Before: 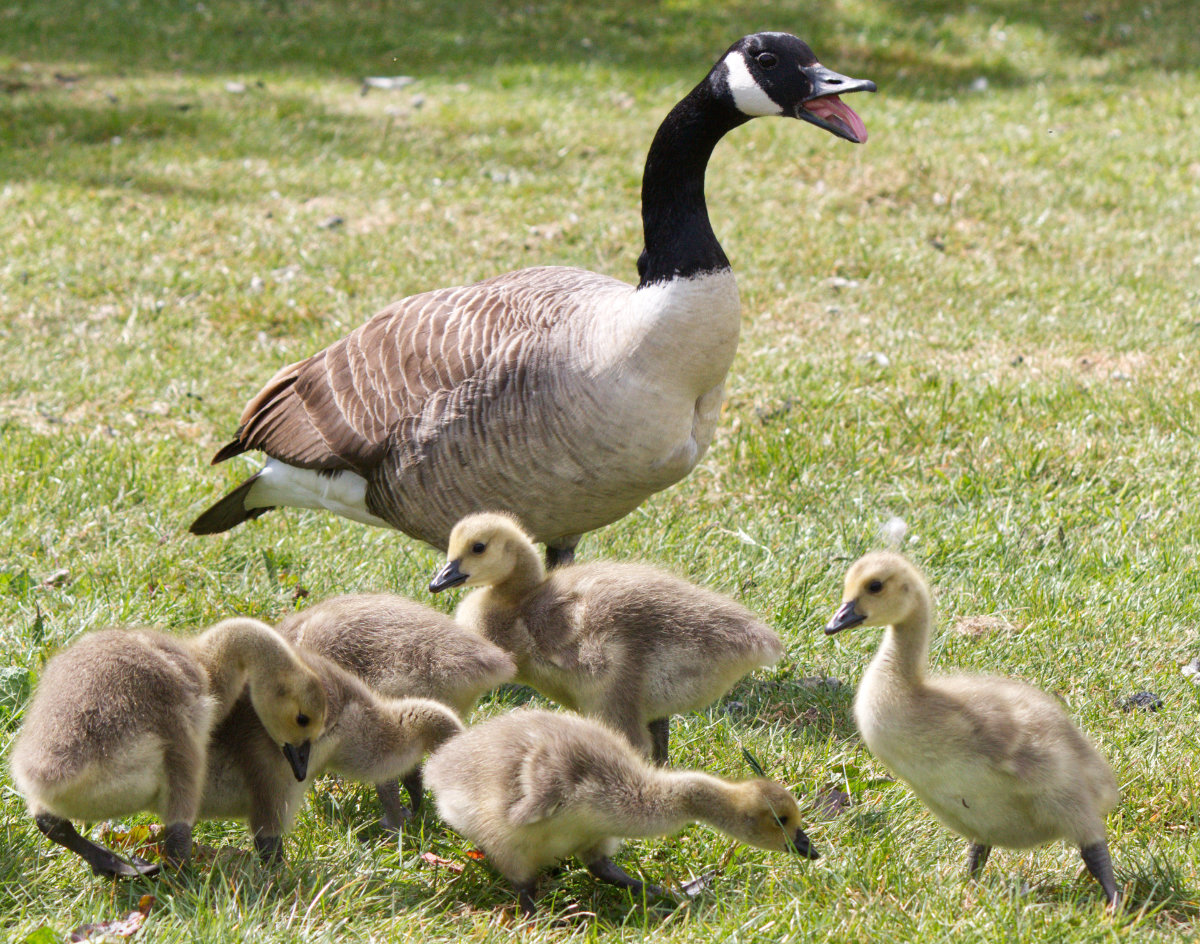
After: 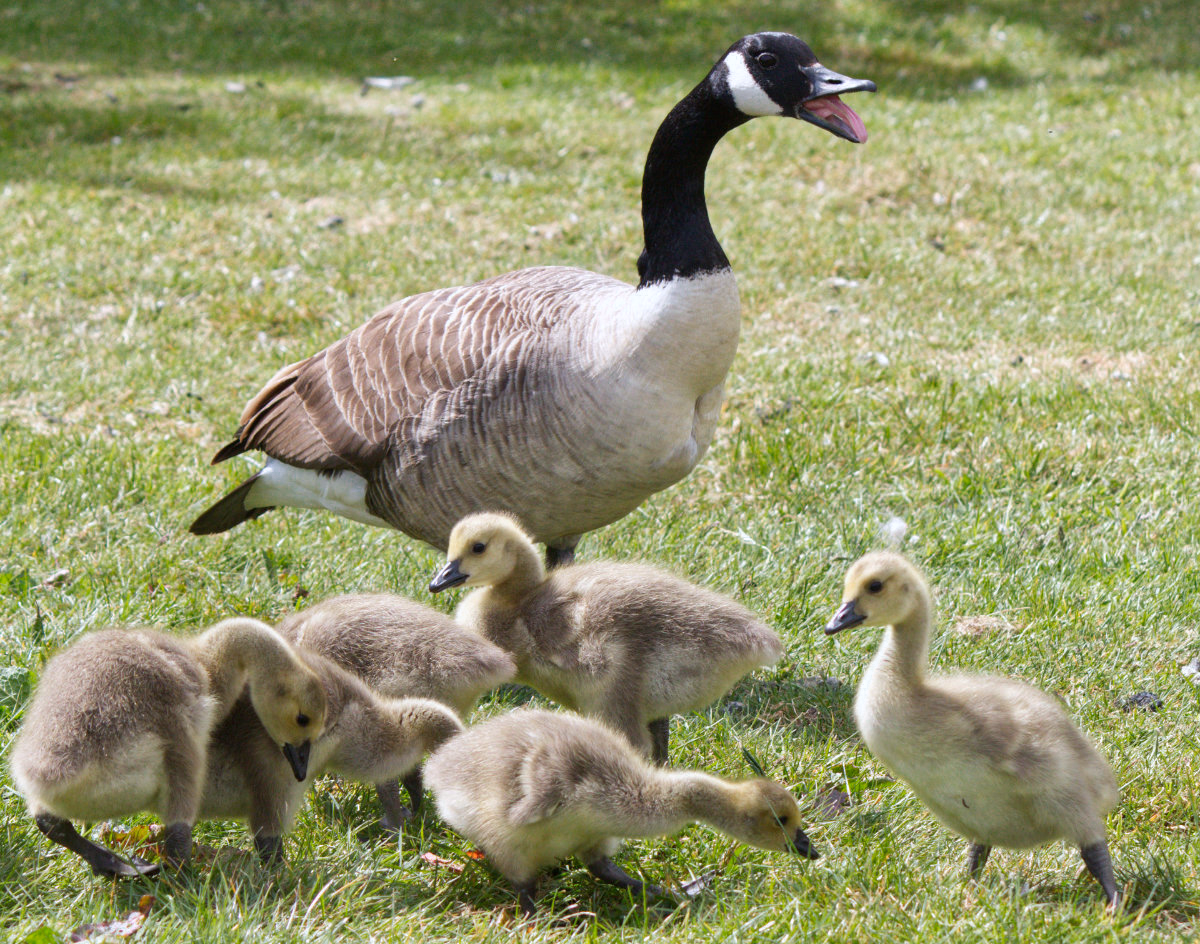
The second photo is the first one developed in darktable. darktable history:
color zones: curves: ch0 [(0.25, 0.5) (0.636, 0.25) (0.75, 0.5)]
white balance: red 0.976, blue 1.04
